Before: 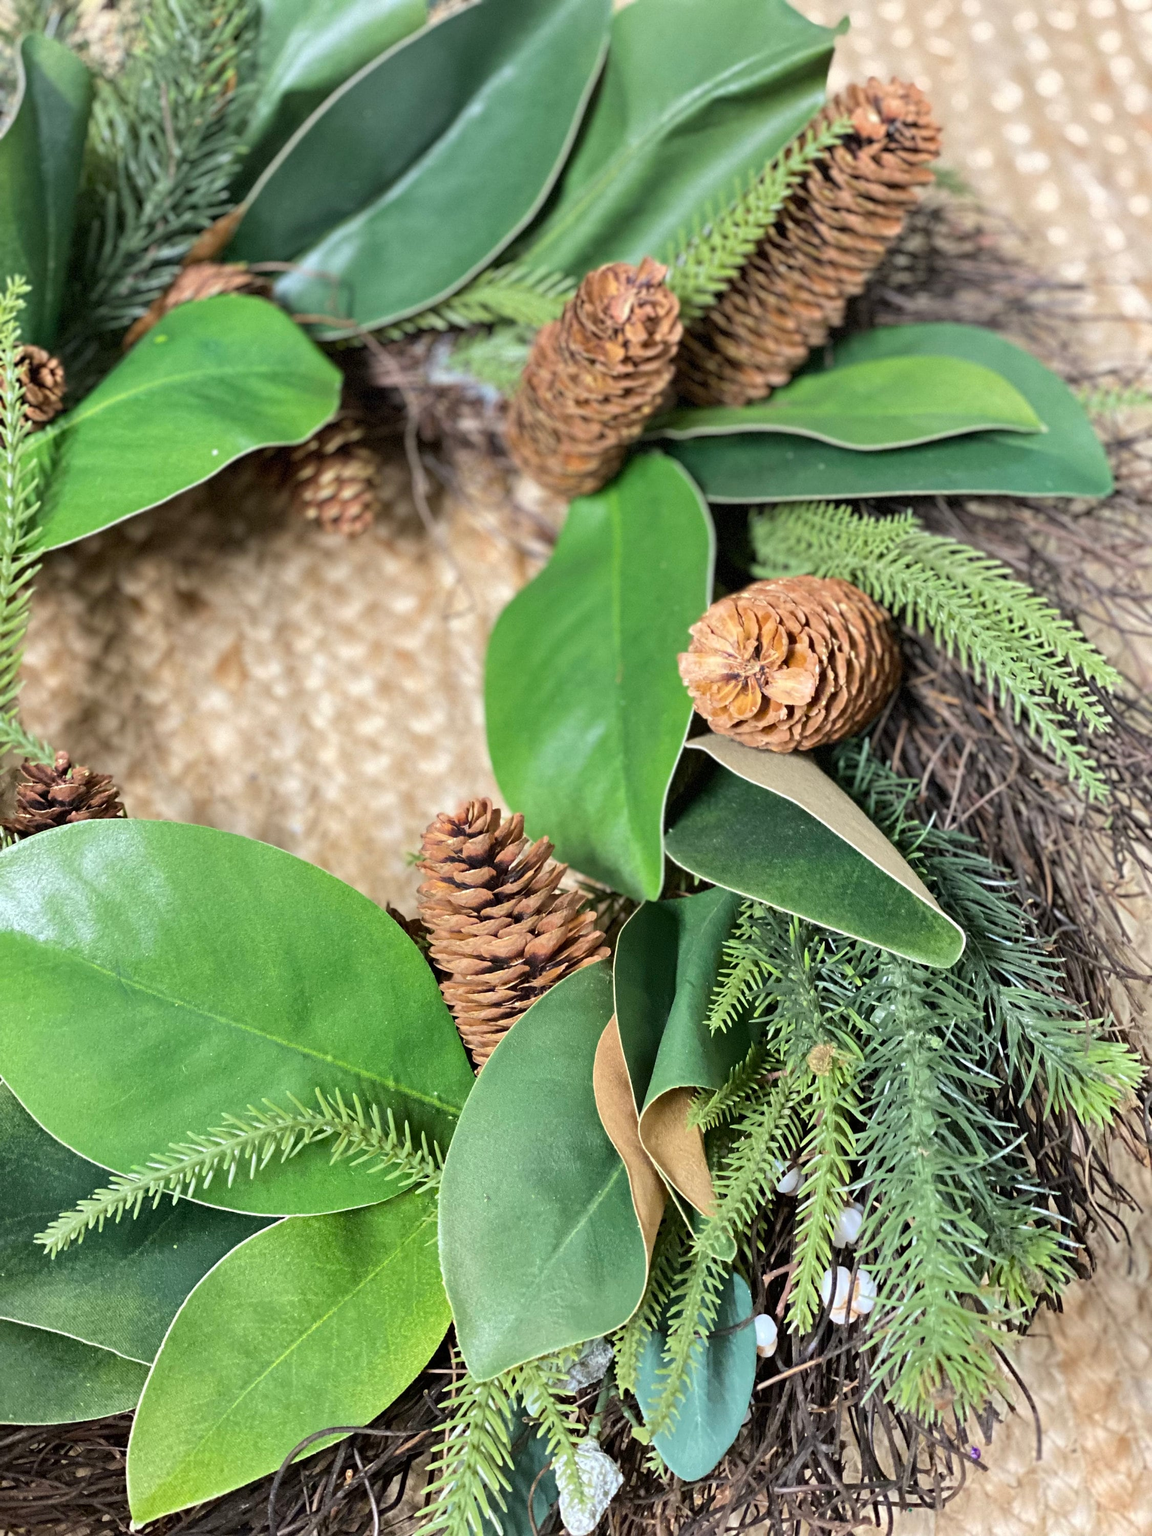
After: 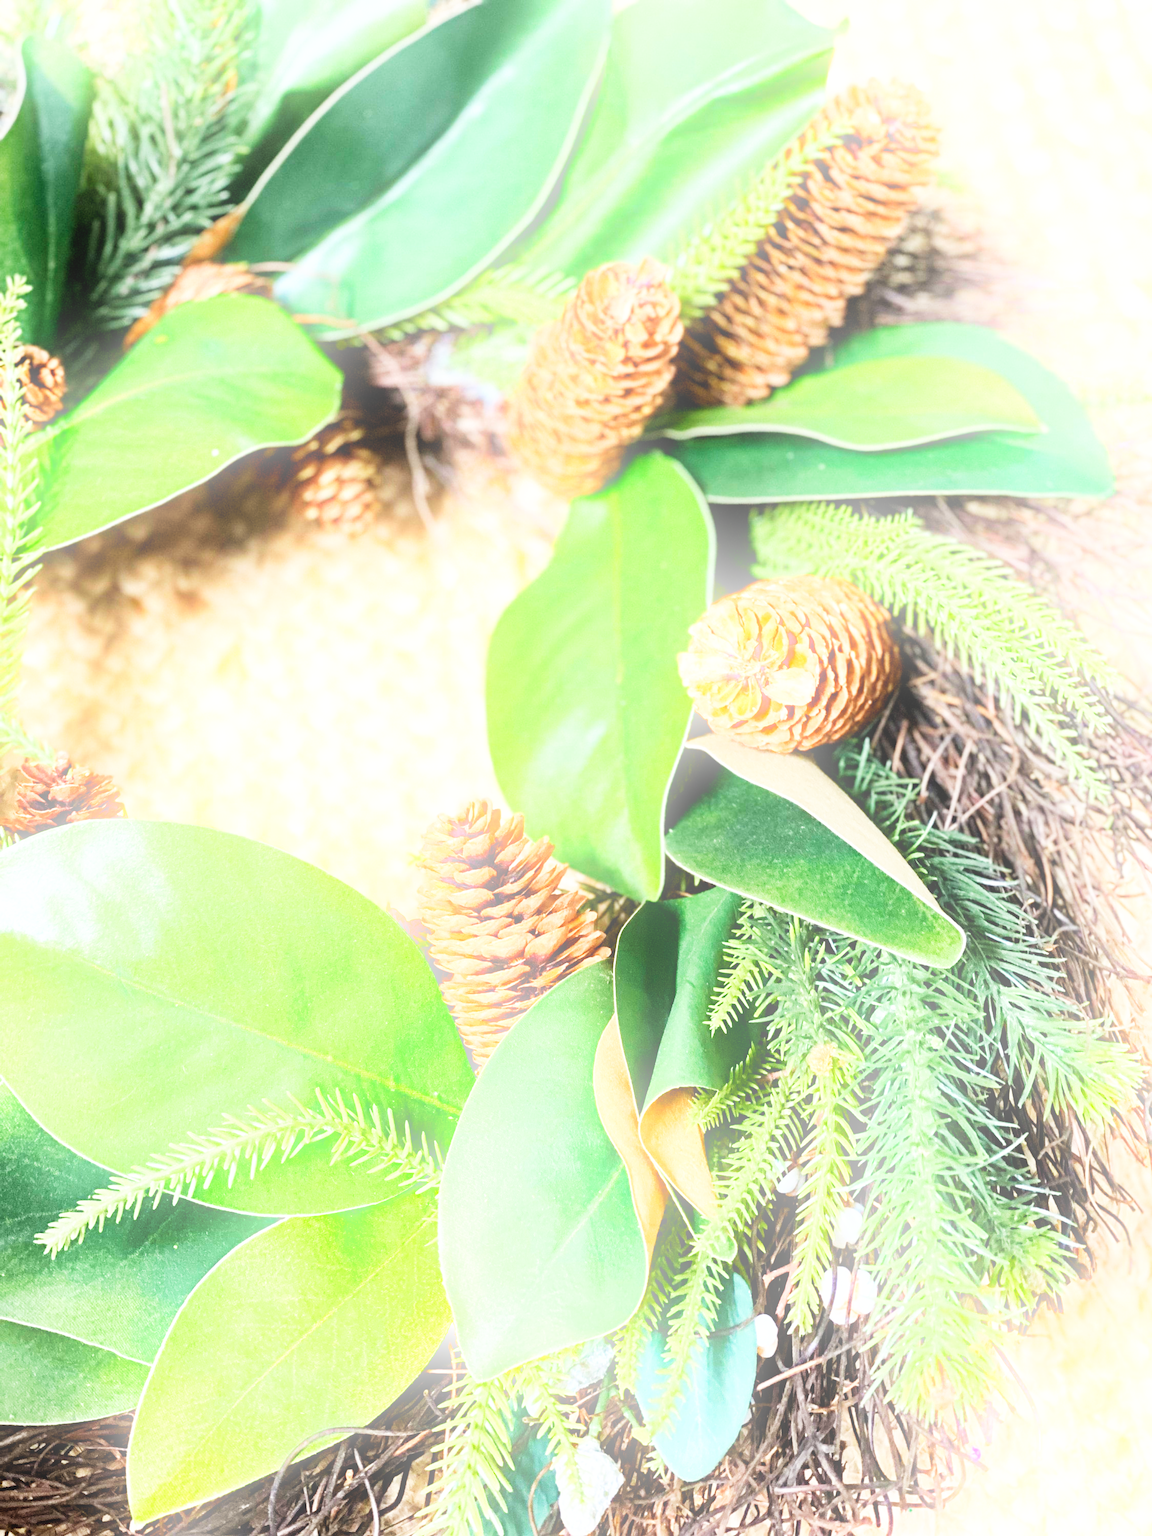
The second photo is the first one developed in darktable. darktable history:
base curve: curves: ch0 [(0, 0) (0.007, 0.004) (0.027, 0.03) (0.046, 0.07) (0.207, 0.54) (0.442, 0.872) (0.673, 0.972) (1, 1)], preserve colors none
bloom: on, module defaults
